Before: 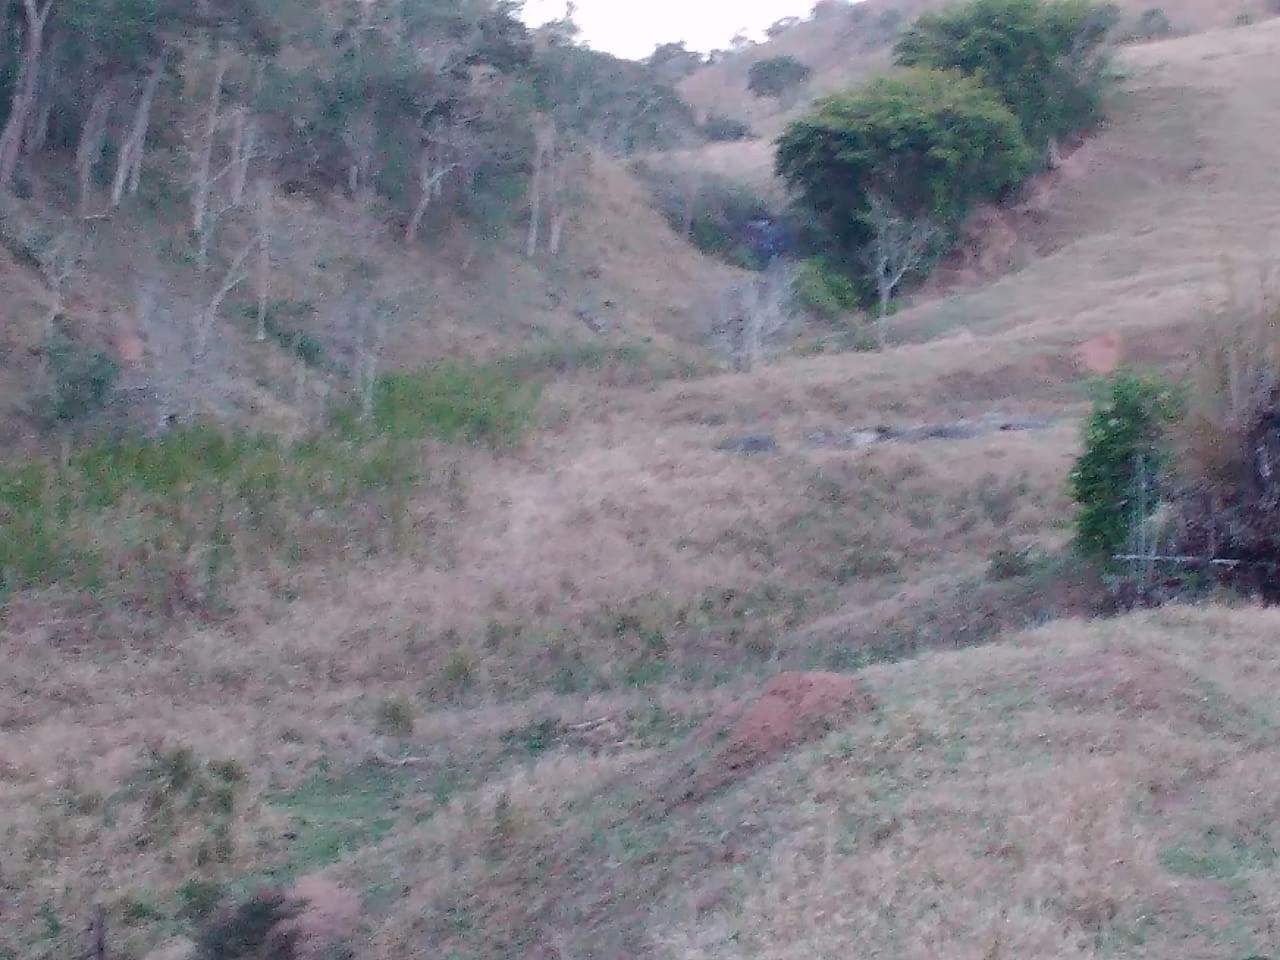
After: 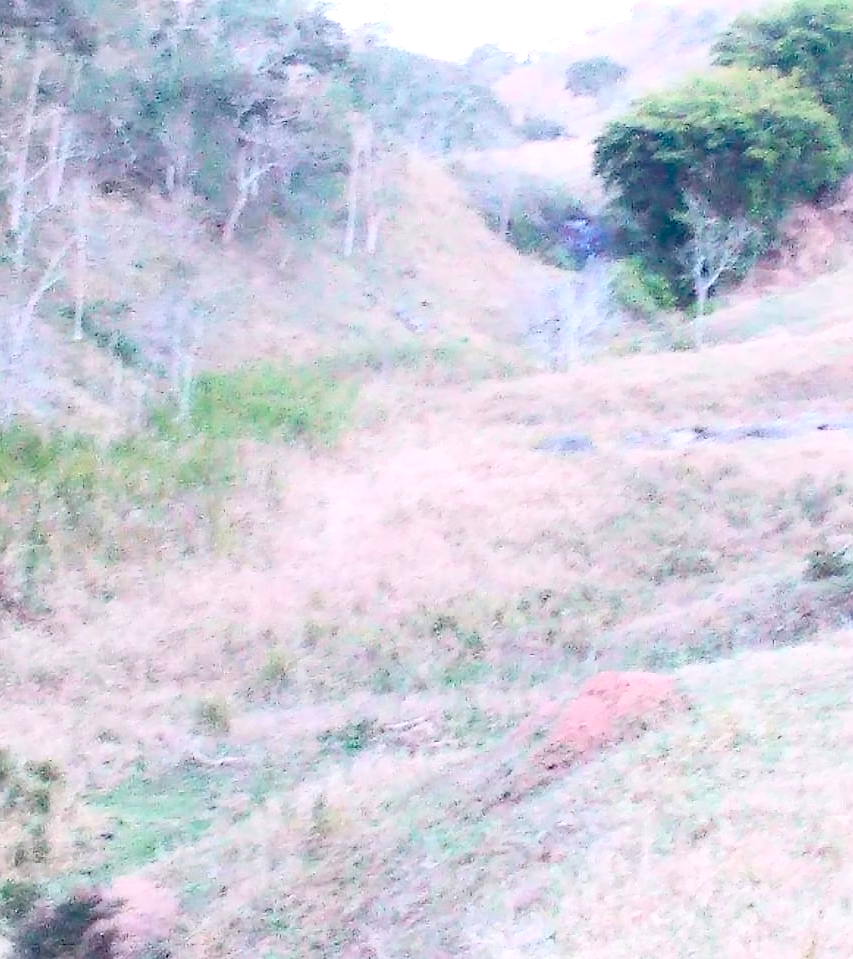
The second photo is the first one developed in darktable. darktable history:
crop and rotate: left 14.306%, right 19.029%
contrast brightness saturation: contrast 0.2, brightness 0.156, saturation 0.227
exposure: black level correction 0.008, exposure 0.98 EV, compensate highlight preservation false
shadows and highlights: shadows -1.82, highlights 38.65
tone equalizer: on, module defaults
